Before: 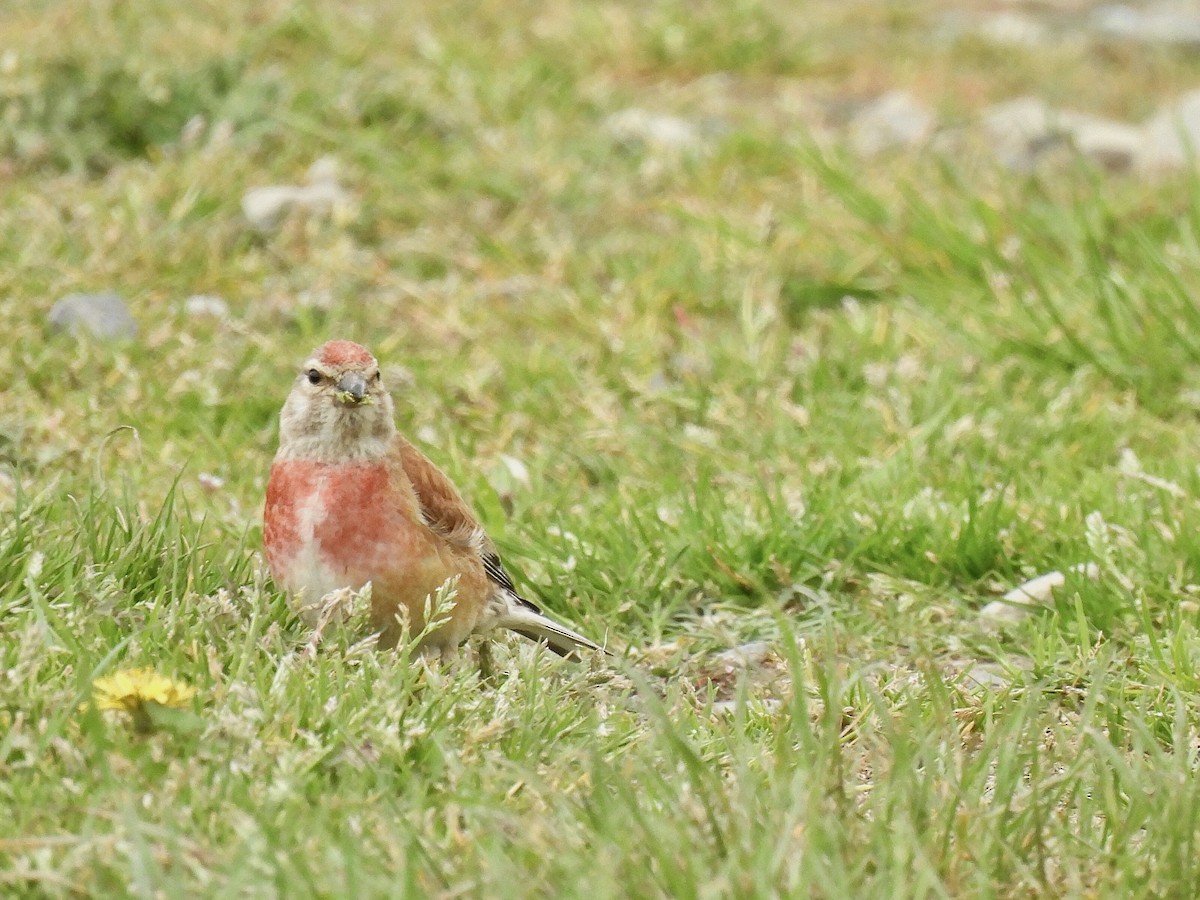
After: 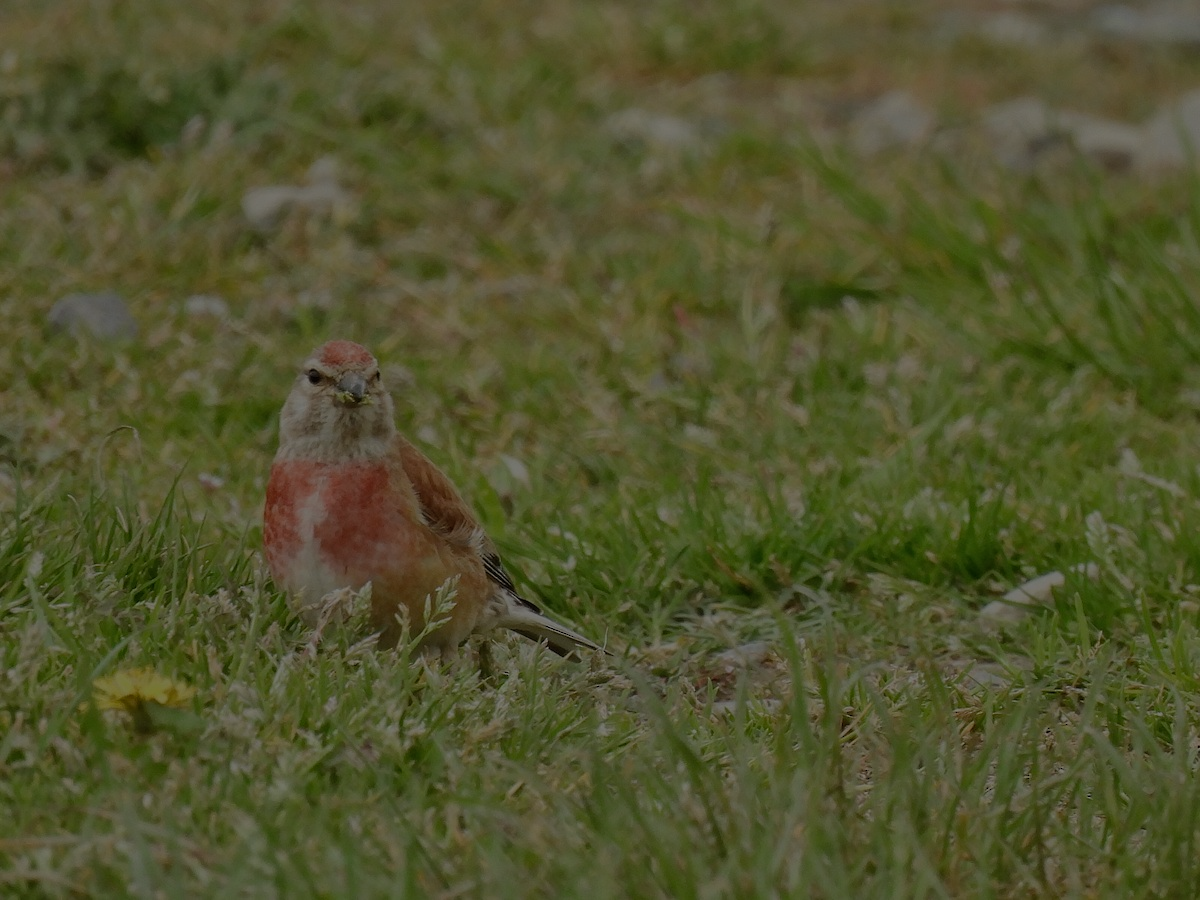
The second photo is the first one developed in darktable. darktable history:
shadows and highlights: radius 44.78, white point adjustment 6.64, compress 79.65%, highlights color adjustment 78.42%, soften with gaussian
exposure: exposure -2.446 EV, compensate highlight preservation false
